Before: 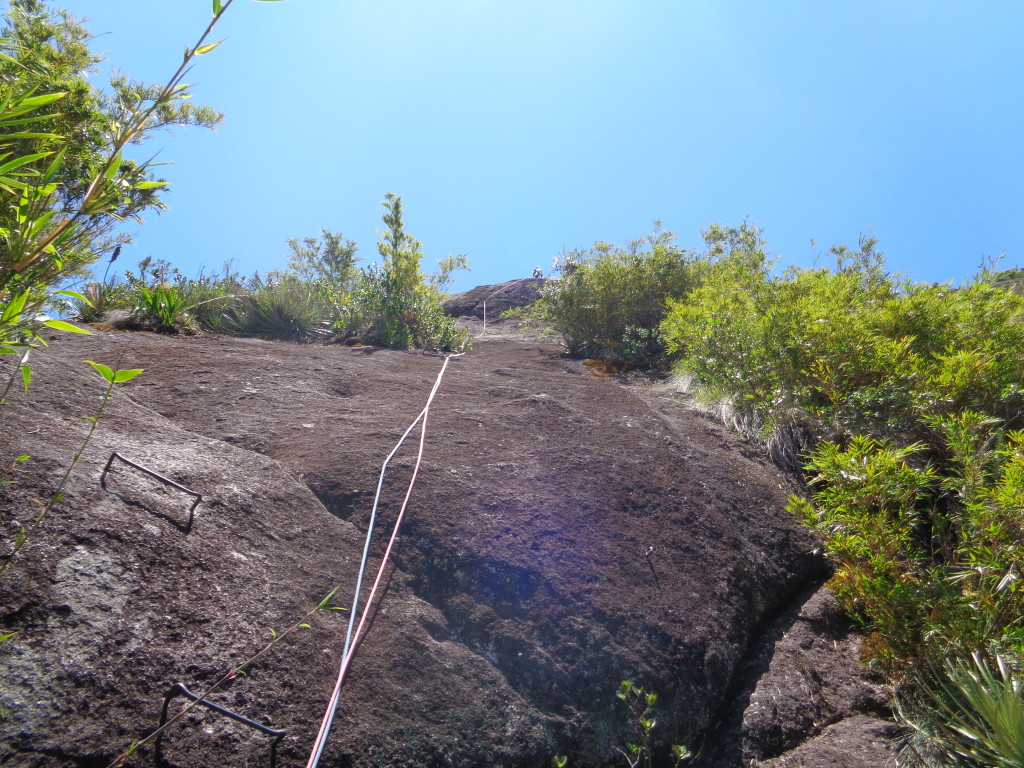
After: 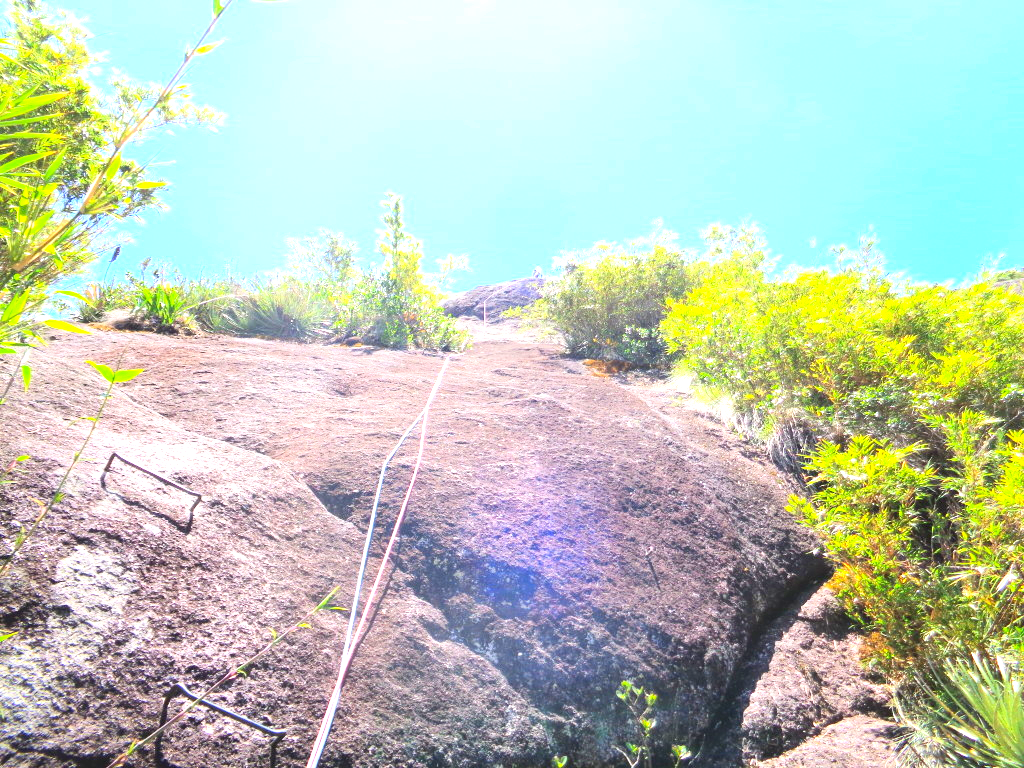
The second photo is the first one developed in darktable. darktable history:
exposure: black level correction 0, exposure 1.741 EV, compensate exposure bias true, compensate highlight preservation false
contrast brightness saturation: contrast 0.2, brightness 0.16, saturation 0.22
